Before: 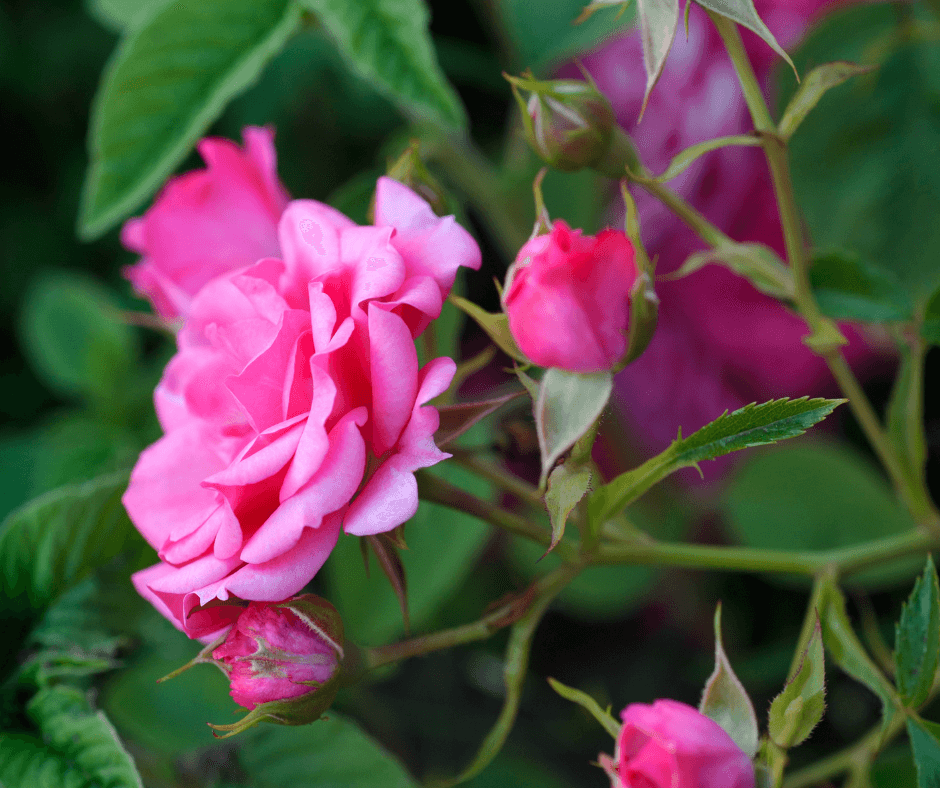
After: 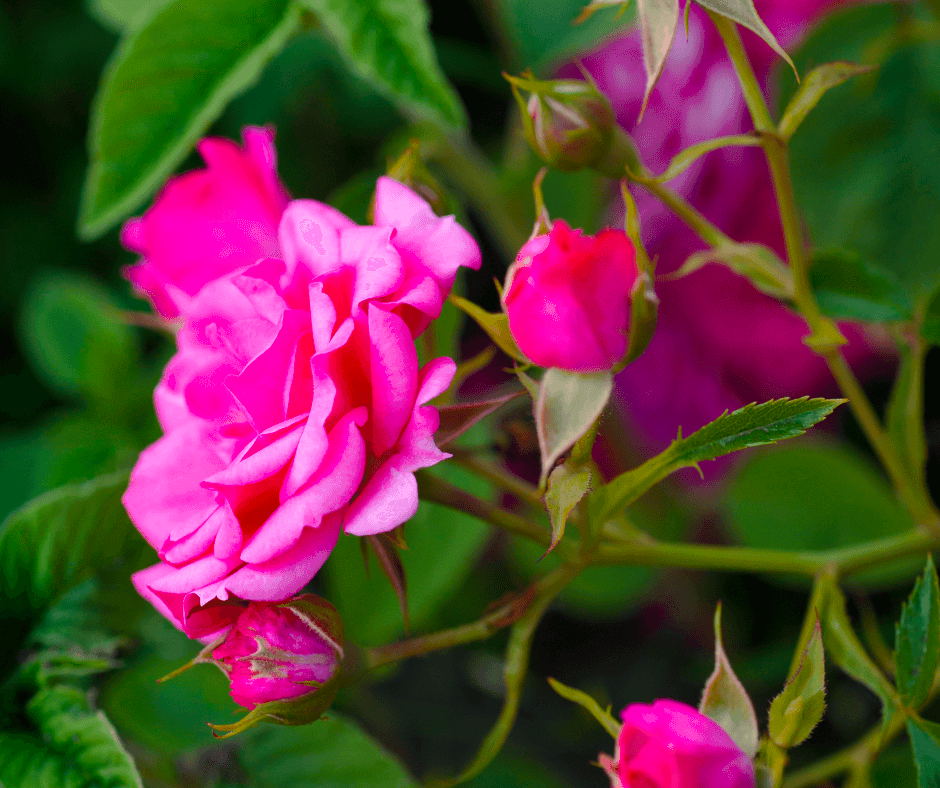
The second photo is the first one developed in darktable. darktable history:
color balance rgb: perceptual saturation grading › global saturation 30%, global vibrance 20%
color correction: highlights a* 11.96, highlights b* 11.58
